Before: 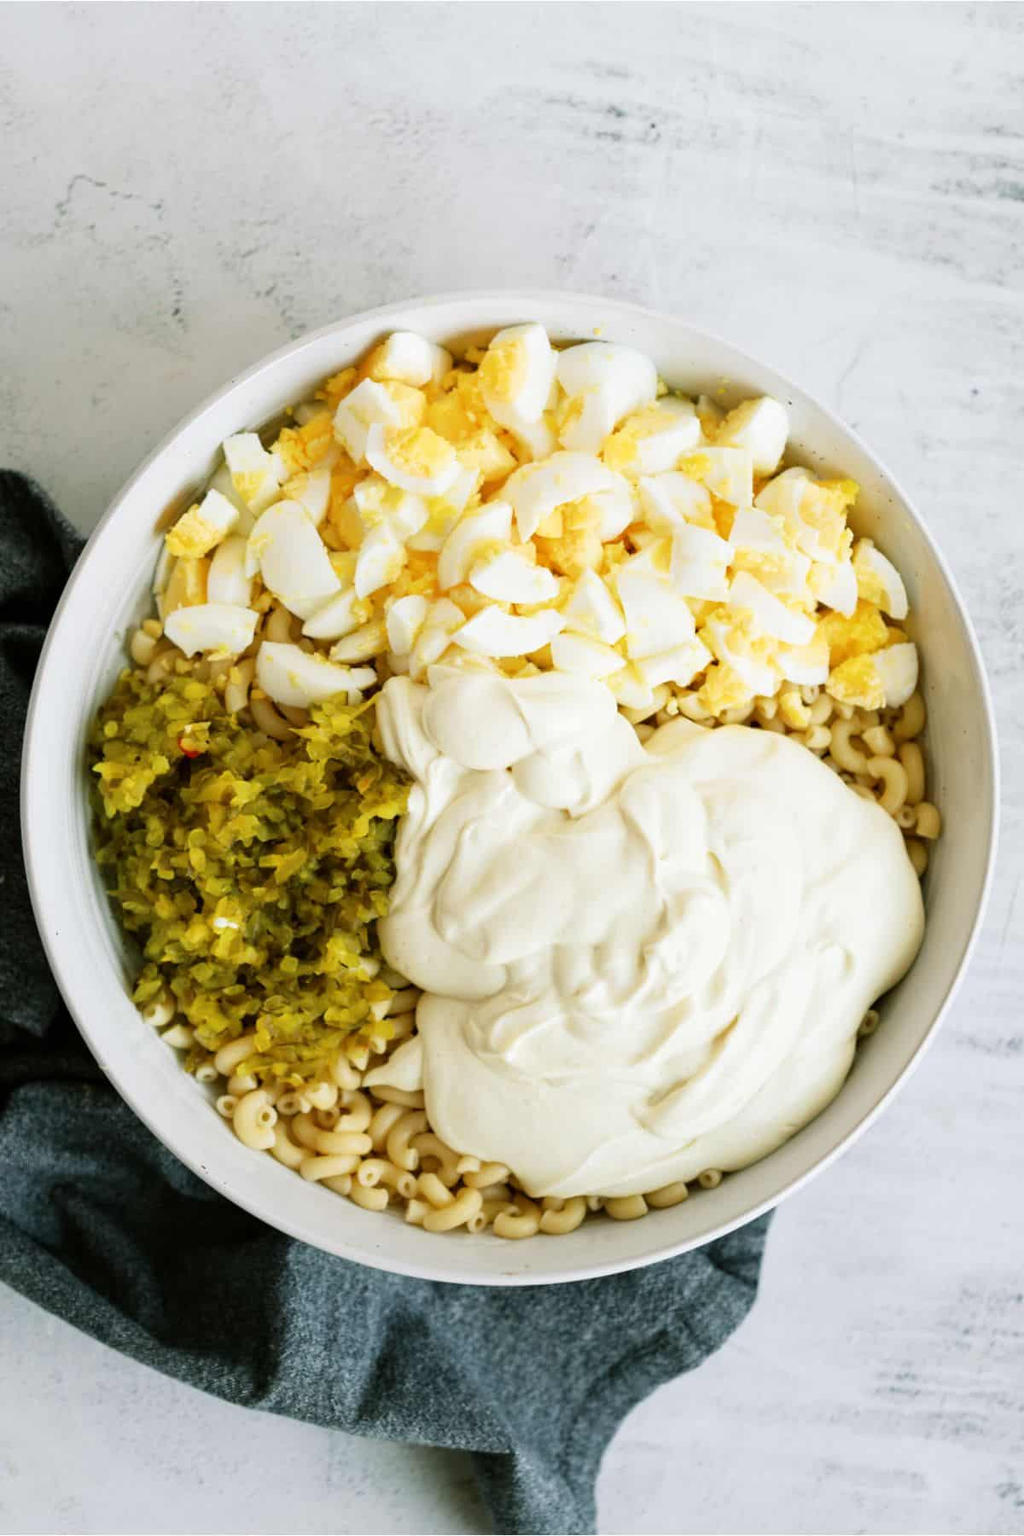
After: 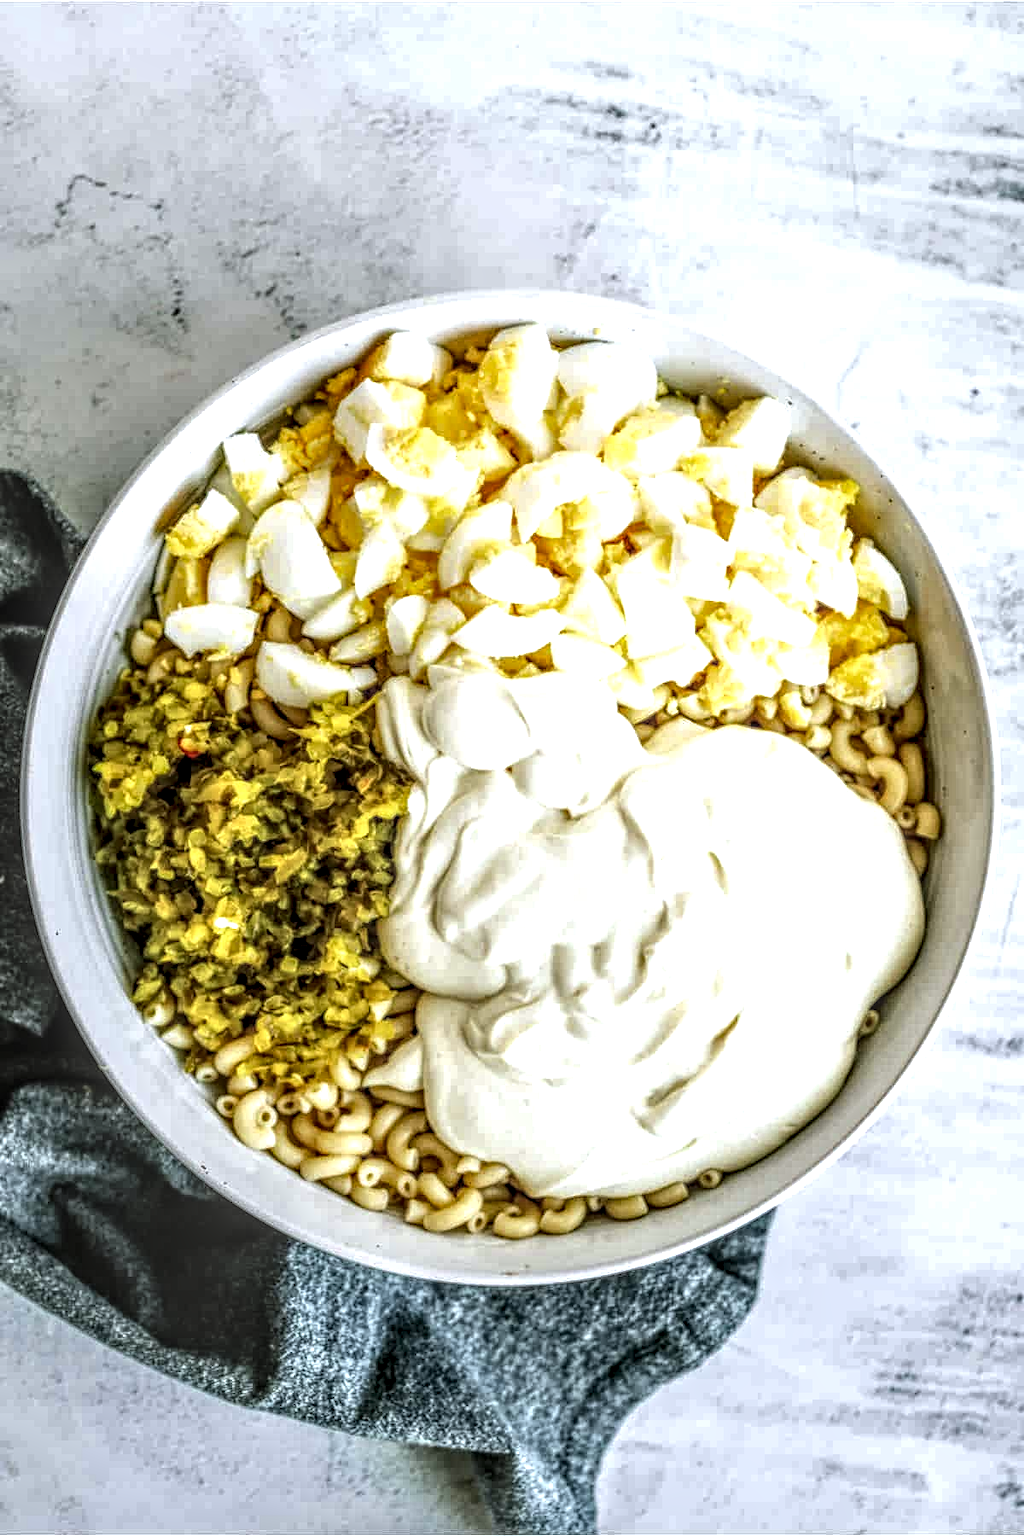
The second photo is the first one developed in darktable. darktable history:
white balance: red 0.974, blue 1.044
tone equalizer: -8 EV -0.417 EV, -7 EV -0.389 EV, -6 EV -0.333 EV, -5 EV -0.222 EV, -3 EV 0.222 EV, -2 EV 0.333 EV, -1 EV 0.389 EV, +0 EV 0.417 EV, edges refinement/feathering 500, mask exposure compensation -1.57 EV, preserve details no
local contrast: highlights 0%, shadows 0%, detail 300%, midtone range 0.3
